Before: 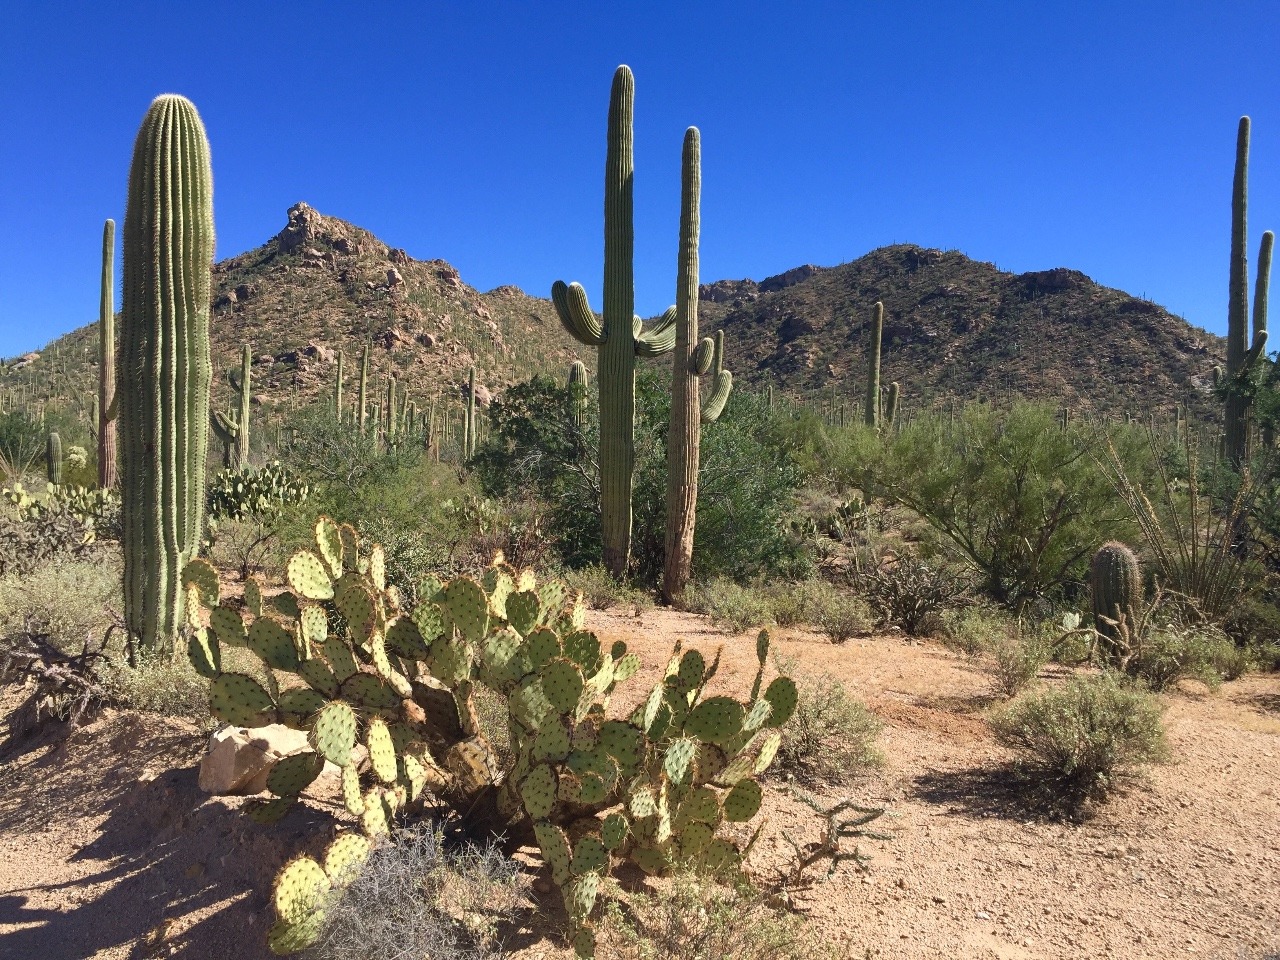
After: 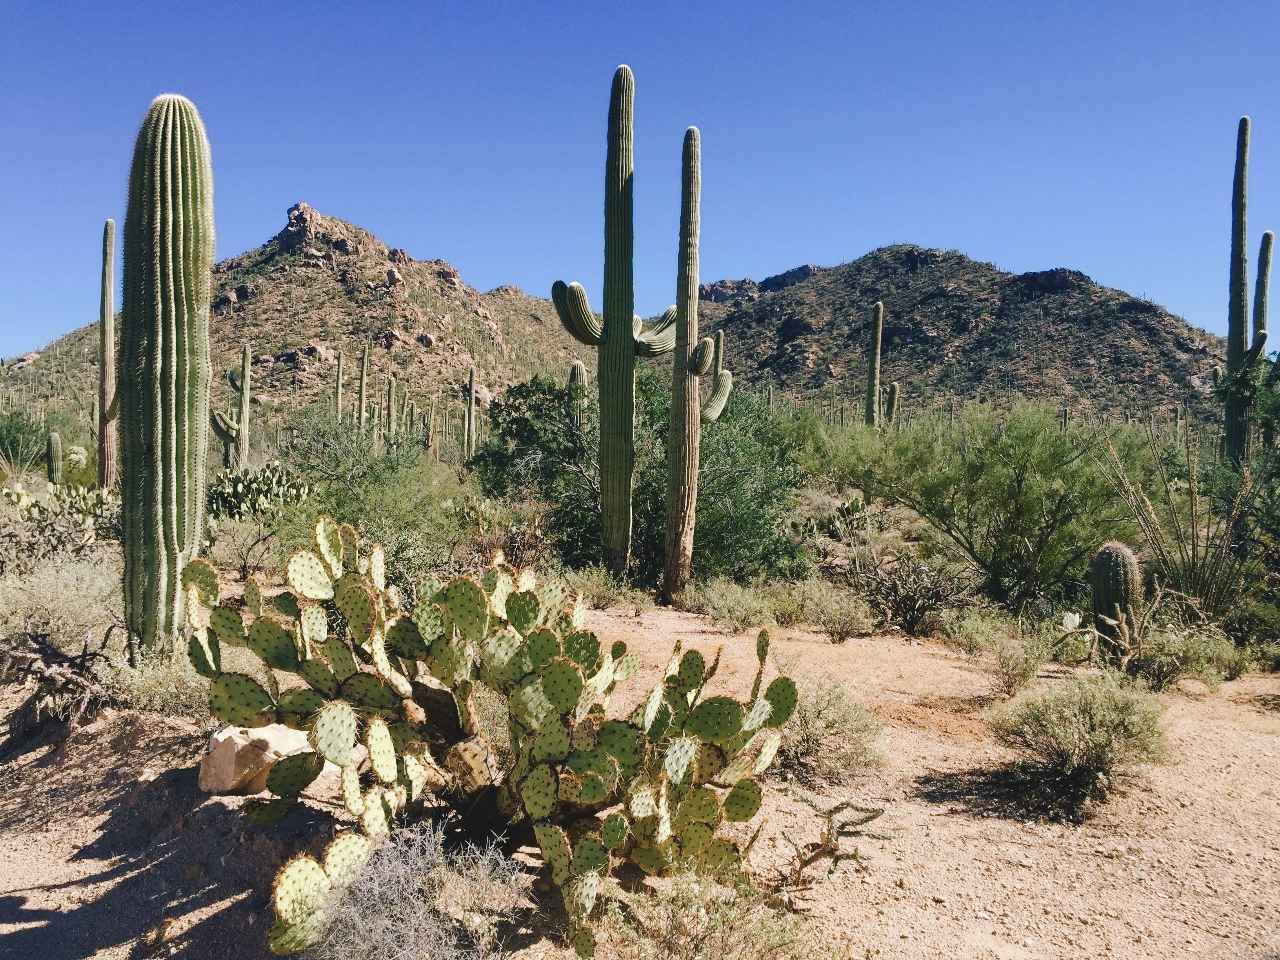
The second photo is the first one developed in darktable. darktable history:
tone curve: curves: ch0 [(0, 0) (0.003, 0.057) (0.011, 0.061) (0.025, 0.065) (0.044, 0.075) (0.069, 0.082) (0.1, 0.09) (0.136, 0.102) (0.177, 0.145) (0.224, 0.195) (0.277, 0.27) (0.335, 0.374) (0.399, 0.486) (0.468, 0.578) (0.543, 0.652) (0.623, 0.717) (0.709, 0.778) (0.801, 0.837) (0.898, 0.909) (1, 1)], preserve colors none
color look up table: target L [93.74, 92.75, 90.62, 87.77, 84, 79.69, 69.67, 71.98, 53.63, 56.52, 52.36, 43.55, 33.72, 200.71, 88.24, 82.08, 69.01, 60.86, 60.13, 58.89, 51.44, 42.27, 40.37, 33.59, 24.44, 16.08, 7.88, 78.47, 81.72, 74.52, 69.27, 54.48, 55.32, 51.41, 49.94, 45.18, 40.35, 35.94, 36.26, 29.62, 31.71, 20.98, 12.19, 12.09, 91.01, 86.02, 60.31, 50.23, 26.51], target a [-14.29, -18.88, -11.09, -23.77, -36.47, -4.948, -12.56, -28.37, -41.89, -26.14, -5.035, -28.04, -18.59, 0, 7.188, 4.096, 7.793, 38.04, 39.28, 58.14, 68.15, 26.35, -0.981, 39.19, 27.22, 0.986, 23.65, 10.46, 30.39, 21.04, 51.69, 17.66, 61.25, 69.36, 2.59, 41.37, 8.415, -0.75, 40.87, 36.64, 23.85, -4.035, 25.53, 28.74, -21.37, -10.54, -12.5, -20.16, -12.52], target b [27.98, 45.17, 8.061, 9.628, 26.96, 1.153, 48.04, 15.49, 26.44, 4.156, 21.31, 22.22, 16.2, -0.001, 15.34, 73.62, 40.64, 33.12, 56.38, 25.81, 51.62, 21.46, 33.37, 11.81, 34.24, 19.74, -0.36, -5.149, -17.56, -27.54, -35.35, -28.6, -19.43, 12.78, 0.466, 2.492, -59.54, -17.63, -55.03, -12.97, -73.78, -2.835, -23.66, -40.16, -8.017, -15.48, -46.06, -17.85, -3.71], num patches 49
